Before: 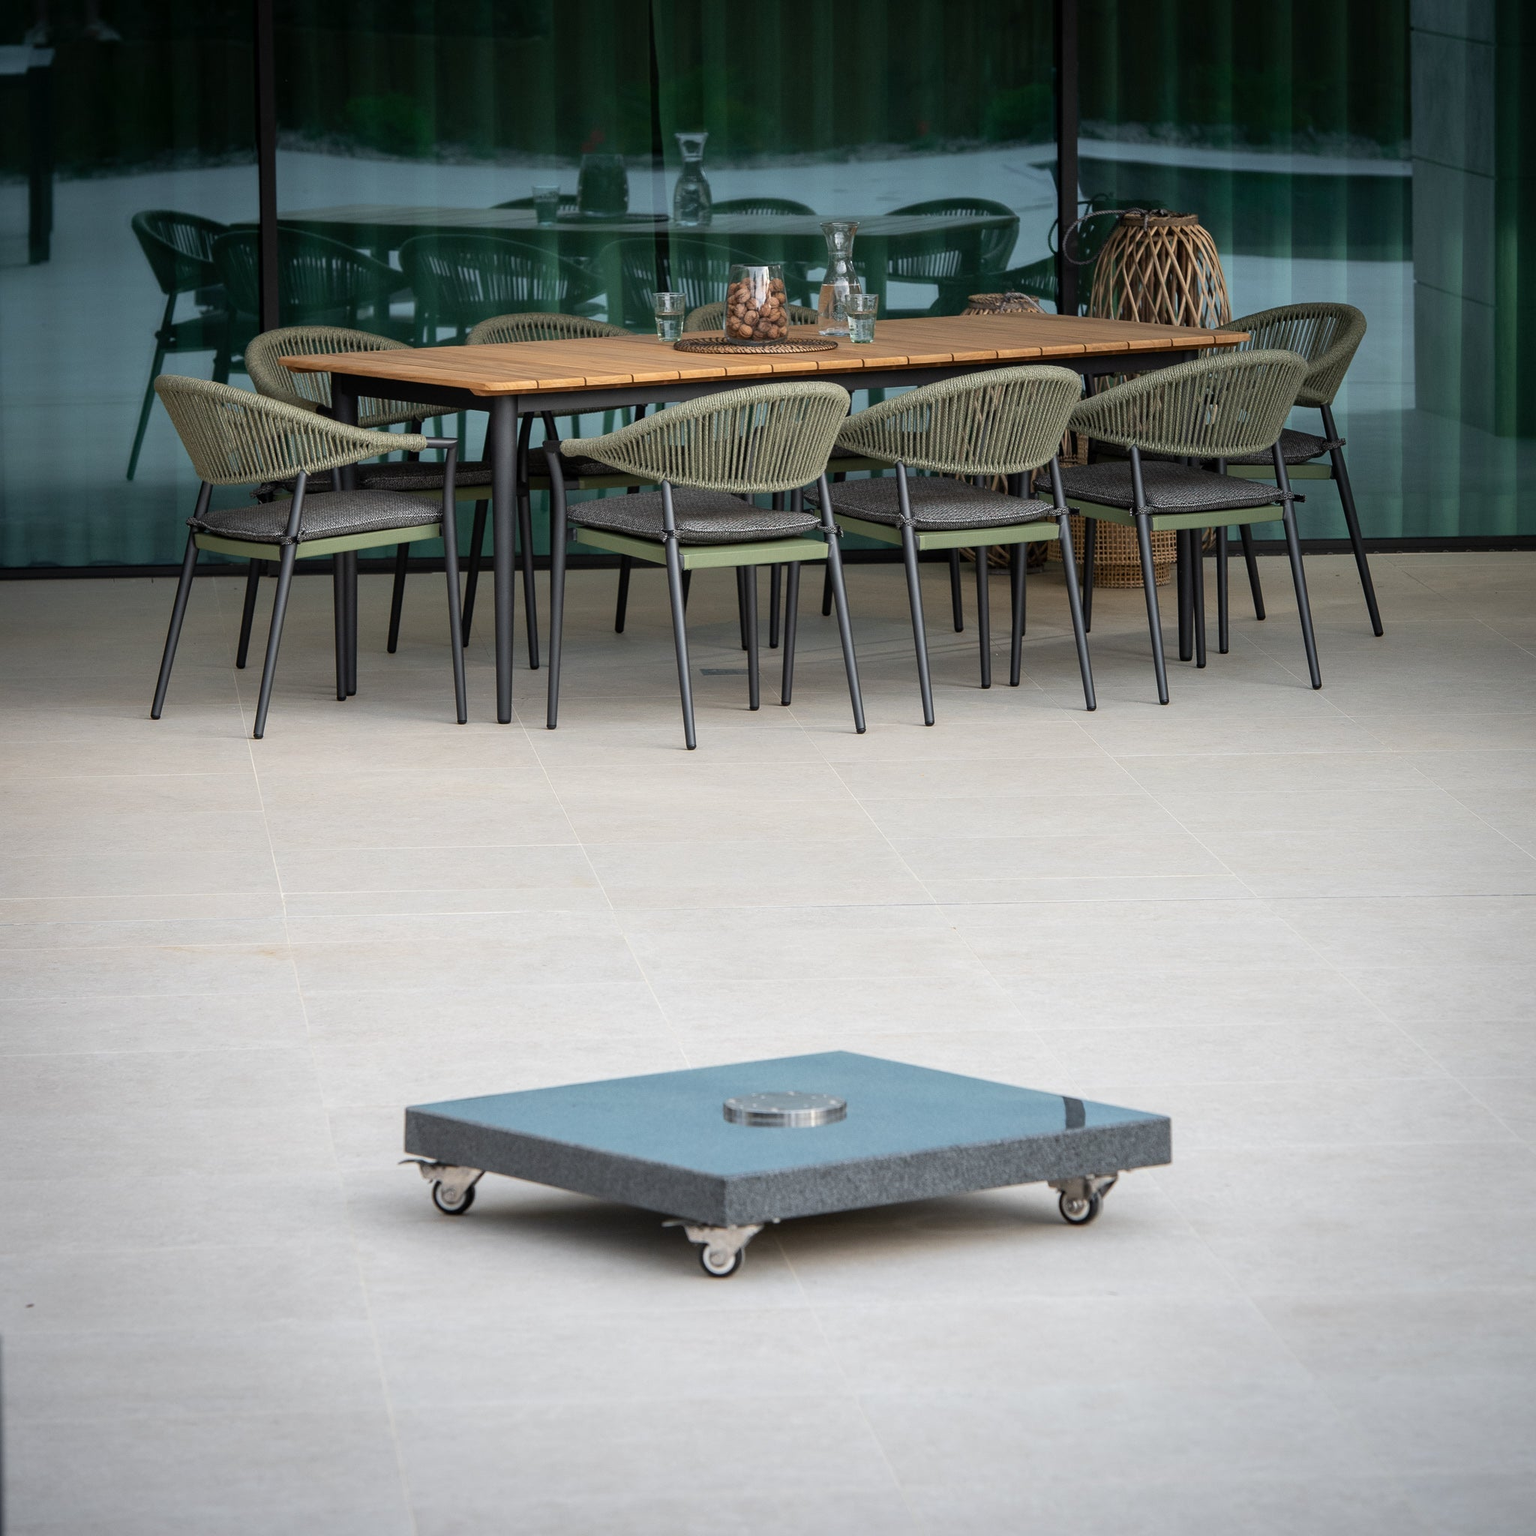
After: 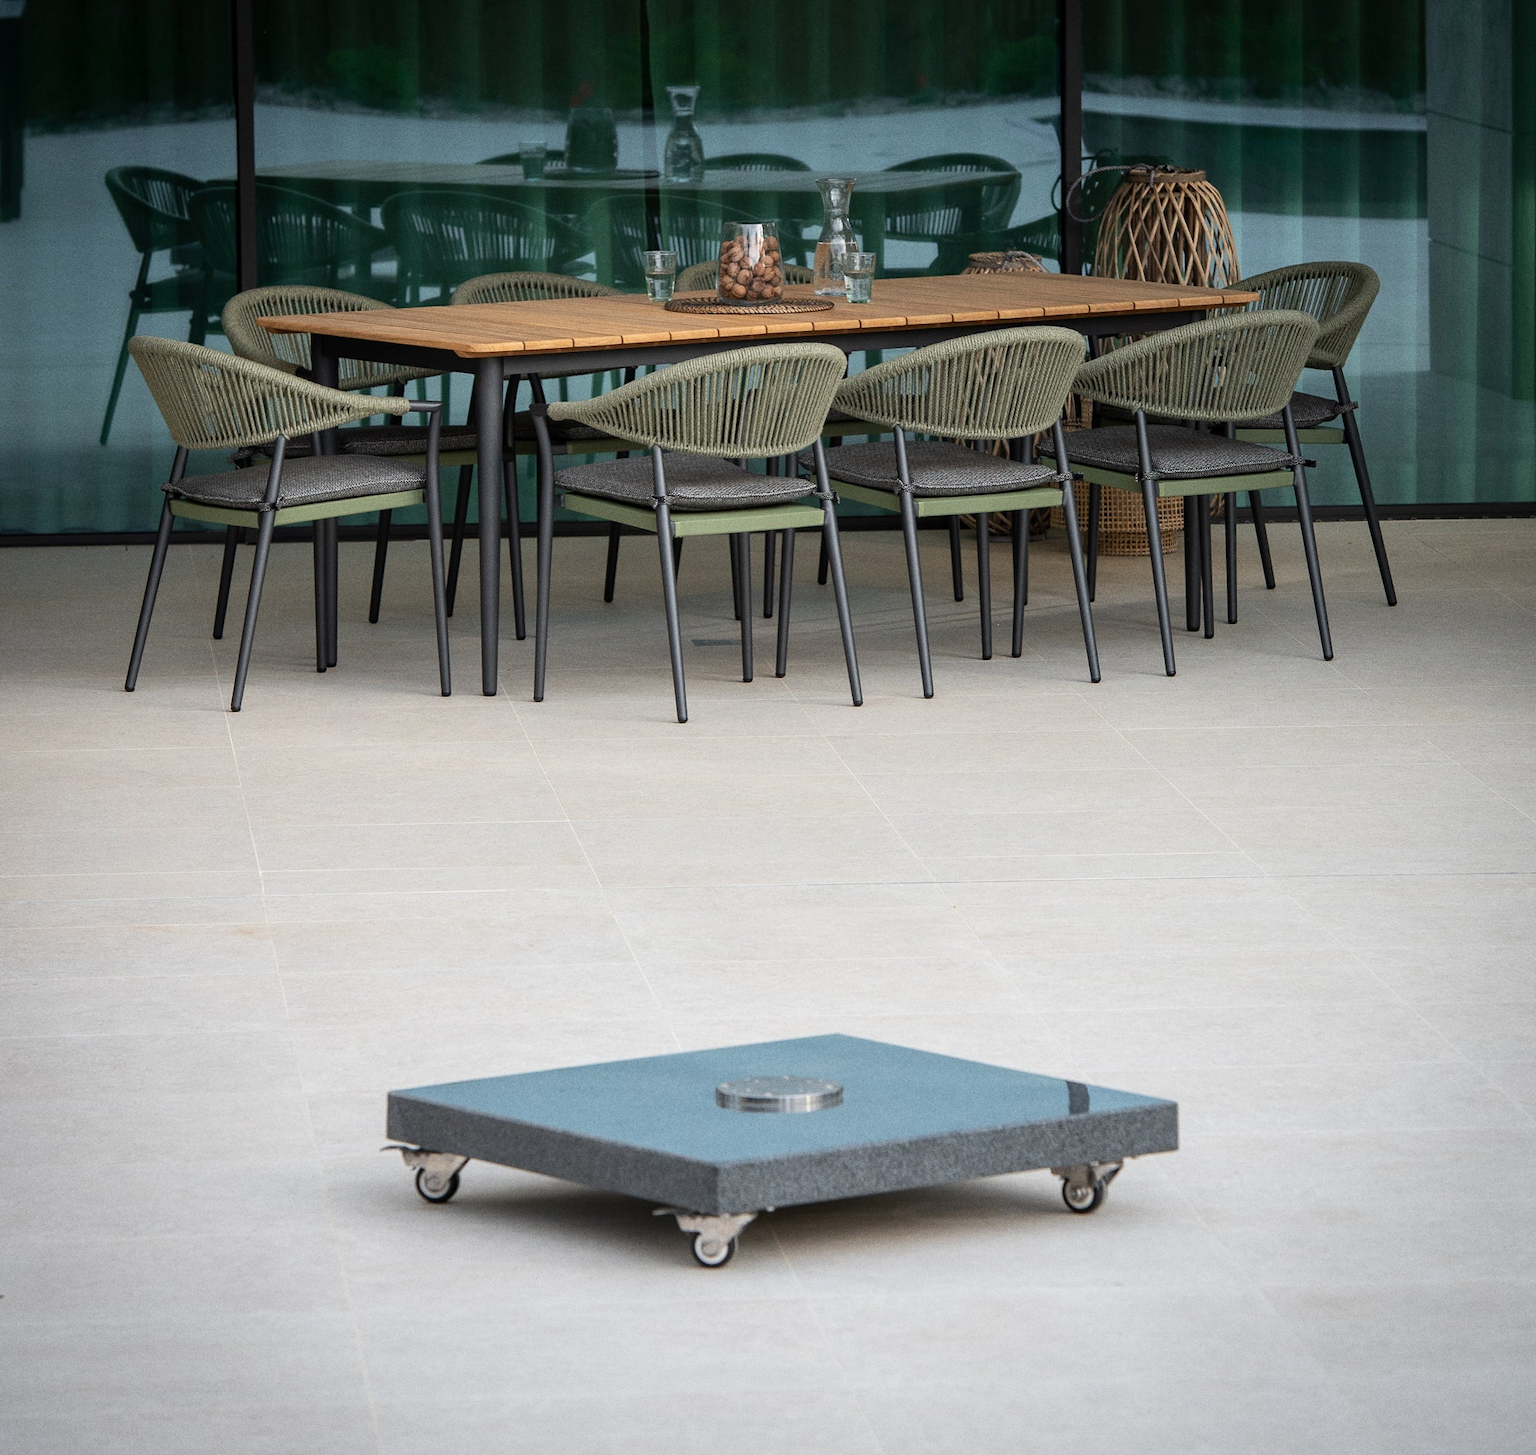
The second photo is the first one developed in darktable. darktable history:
grain: coarseness 0.09 ISO
crop: left 1.964%, top 3.251%, right 1.122%, bottom 4.933%
